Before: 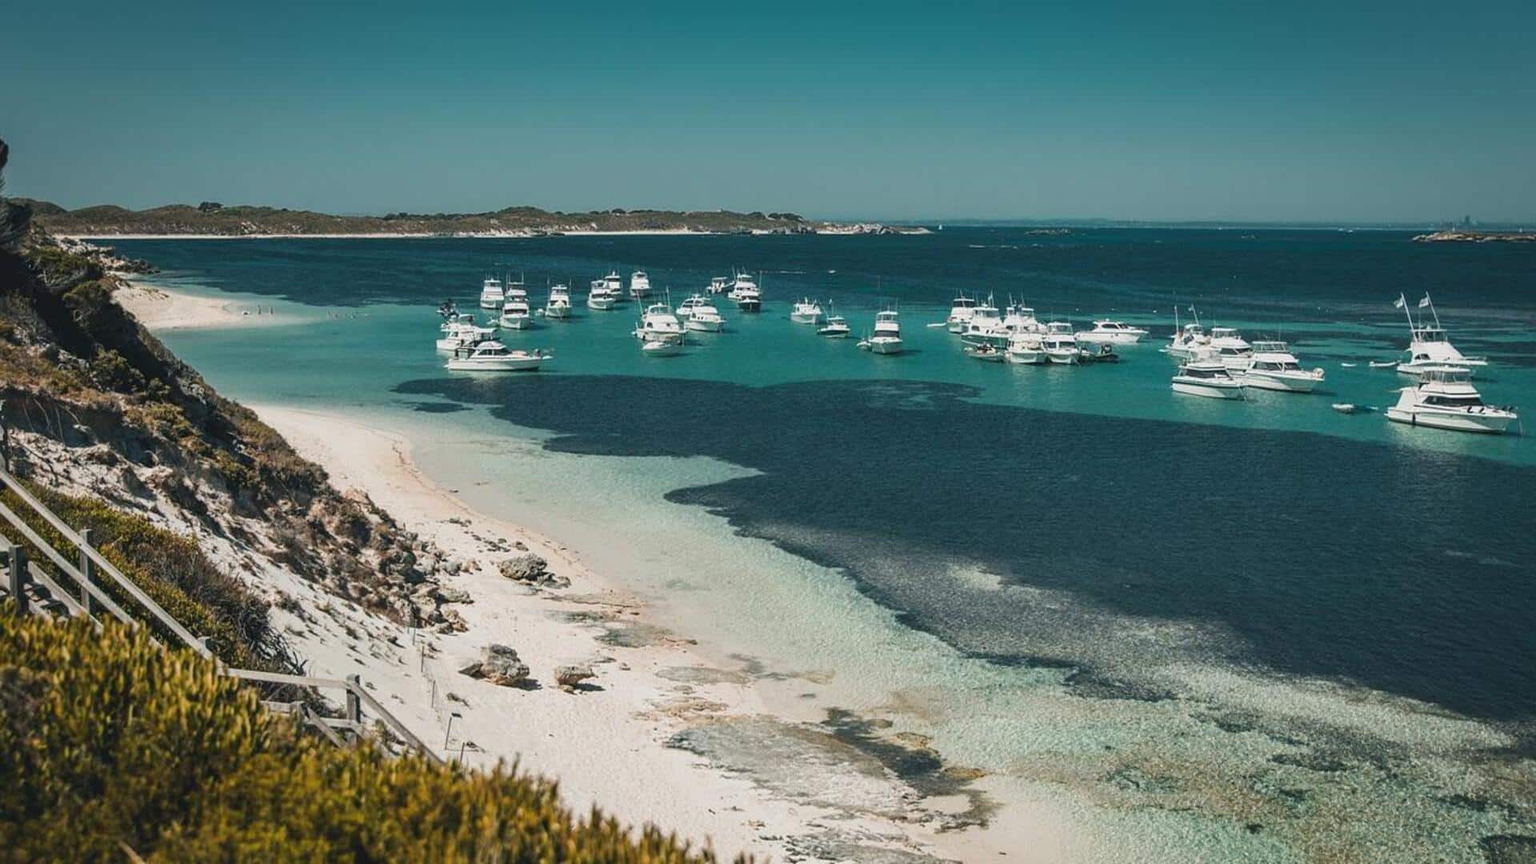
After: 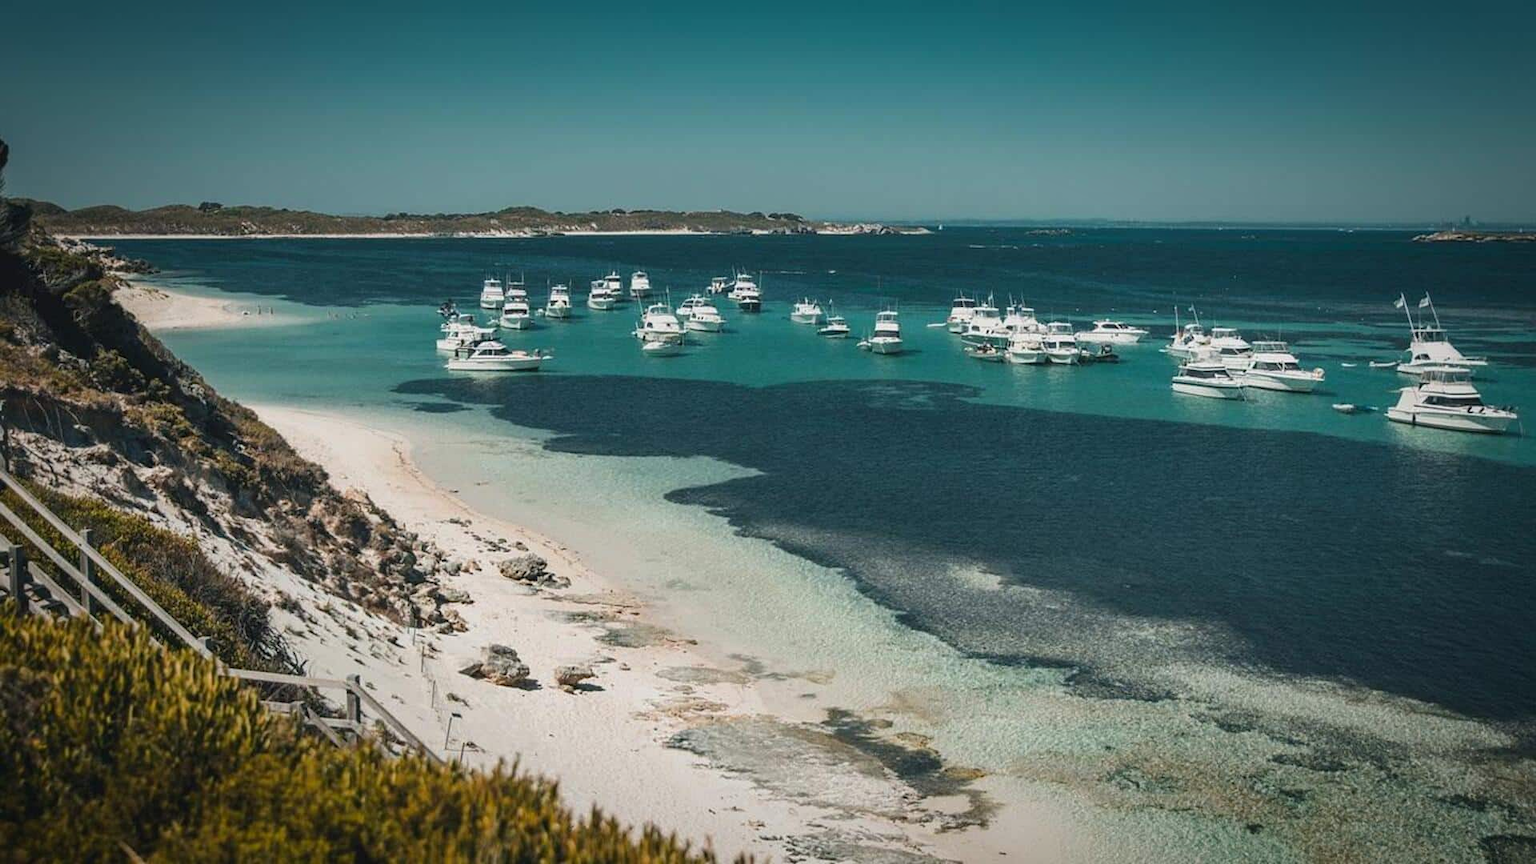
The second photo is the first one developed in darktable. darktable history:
vignetting: fall-off start 67.49%, fall-off radius 66.57%, saturation 0.049, automatic ratio true
